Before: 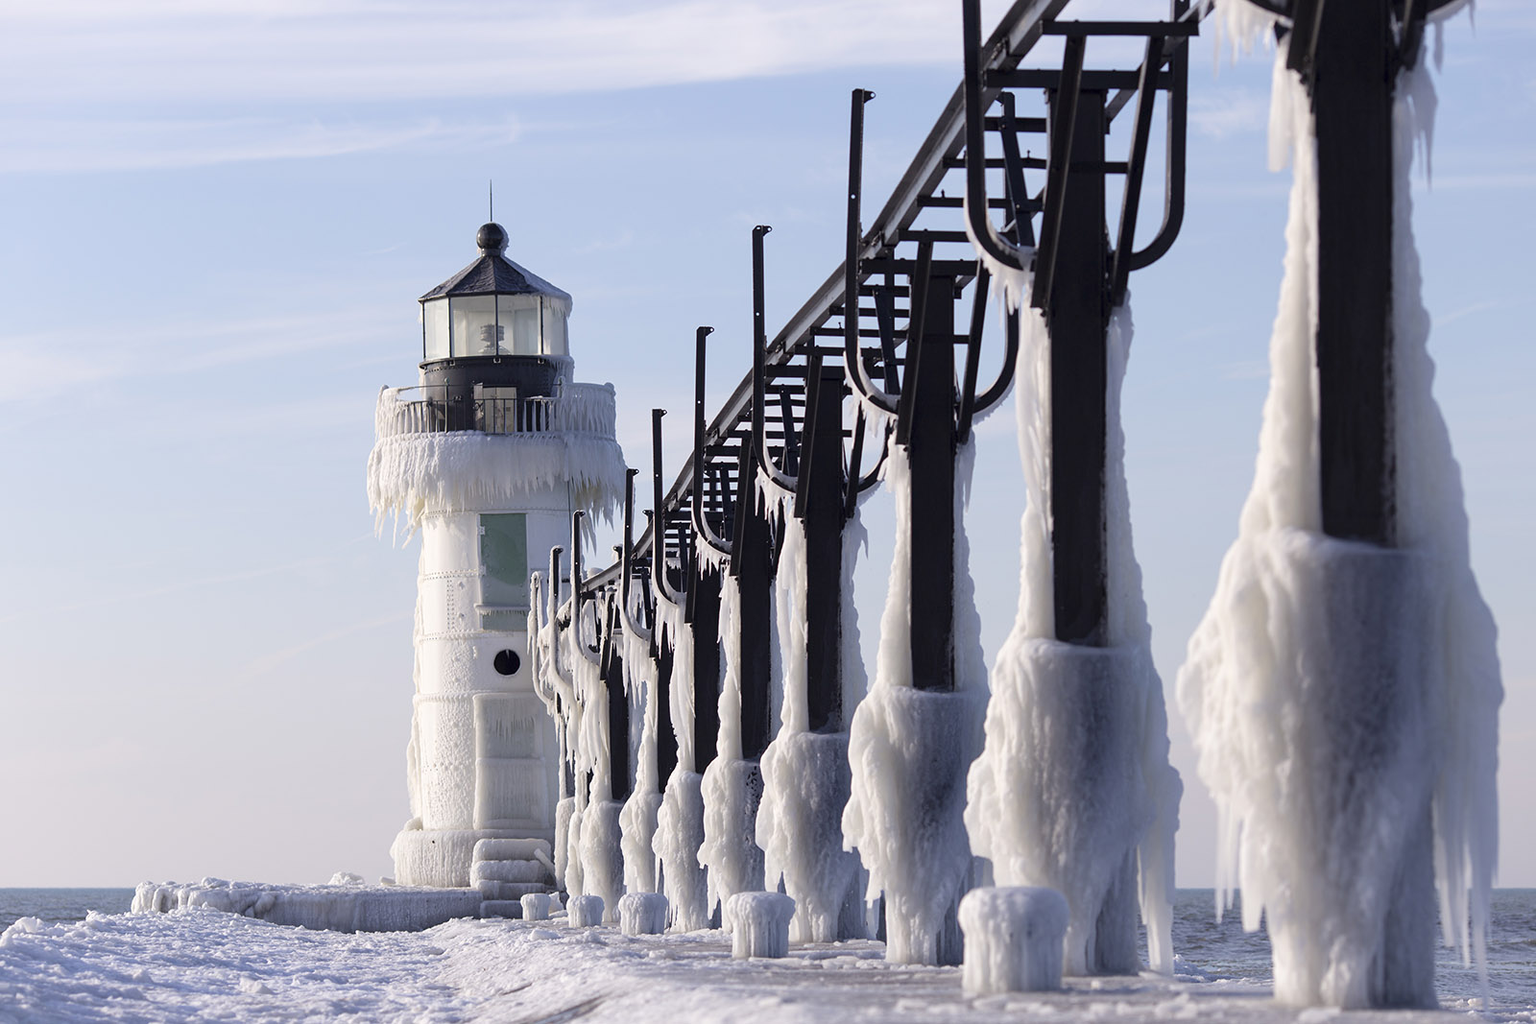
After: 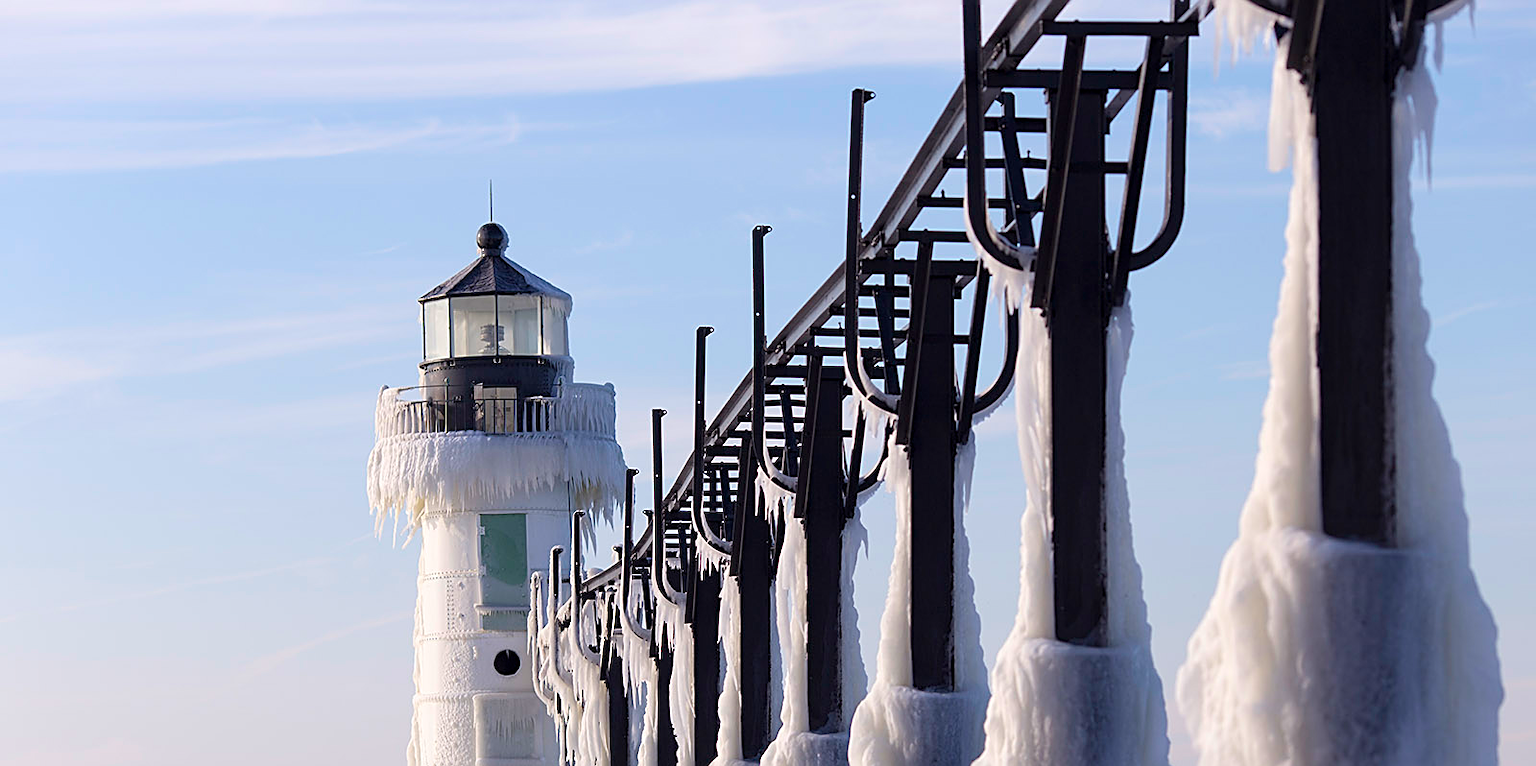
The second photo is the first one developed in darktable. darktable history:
crop: bottom 24.967%
color balance rgb: perceptual saturation grading › global saturation 25%, global vibrance 20%
sharpen: on, module defaults
white balance: emerald 1
